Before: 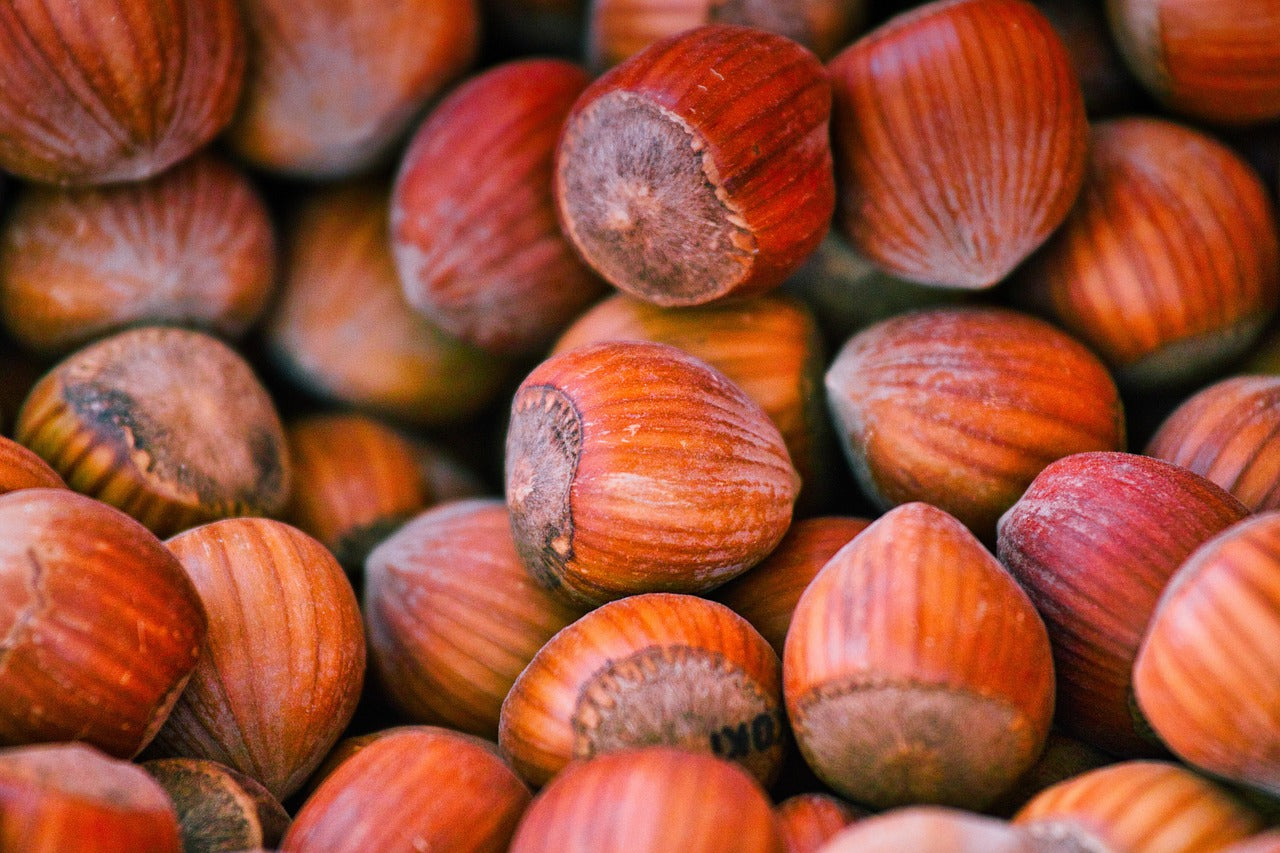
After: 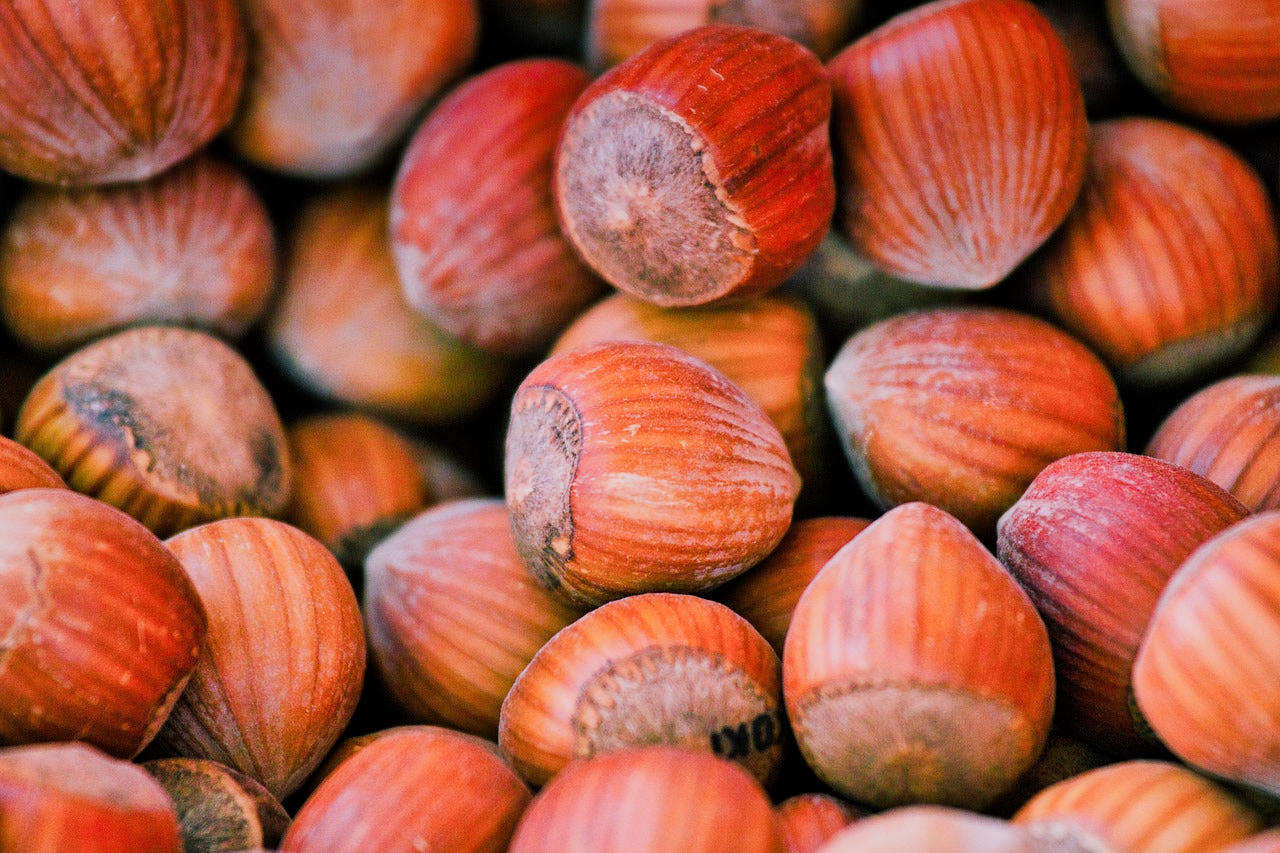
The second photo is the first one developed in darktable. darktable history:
exposure: exposure 0.64 EV, compensate highlight preservation false
filmic rgb: black relative exposure -7.65 EV, white relative exposure 4.56 EV, hardness 3.61
